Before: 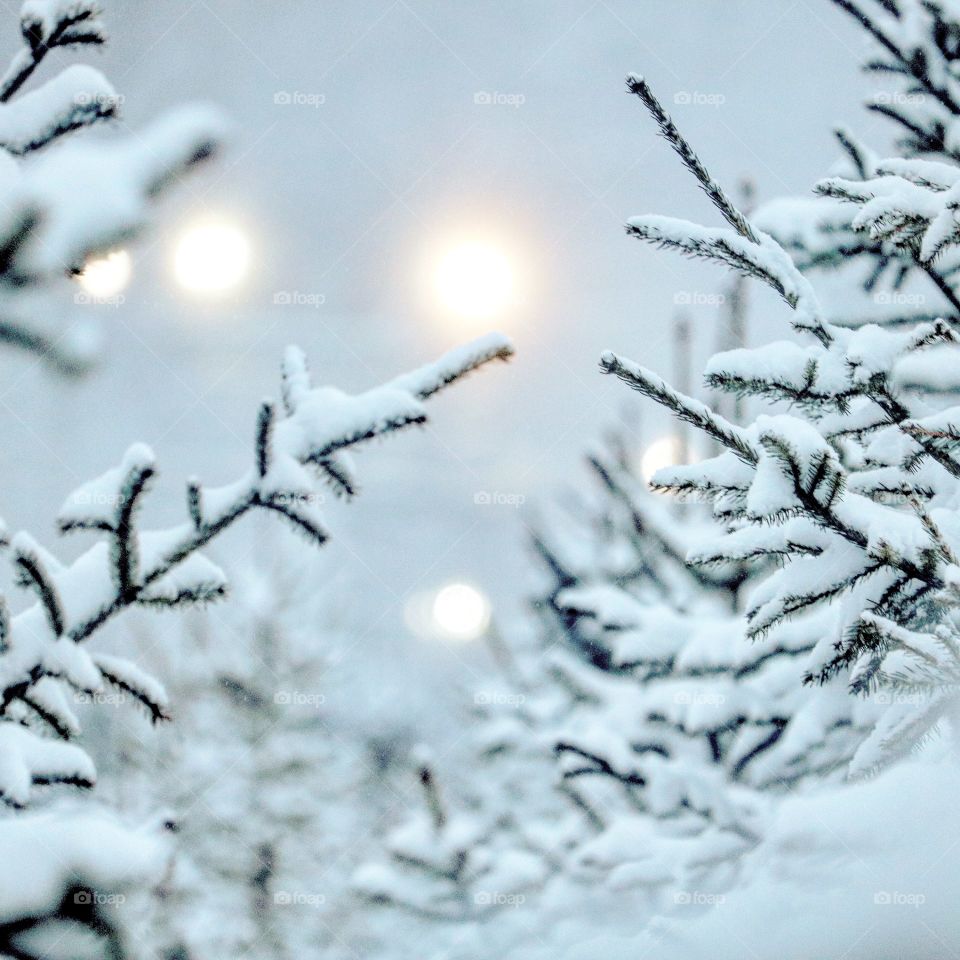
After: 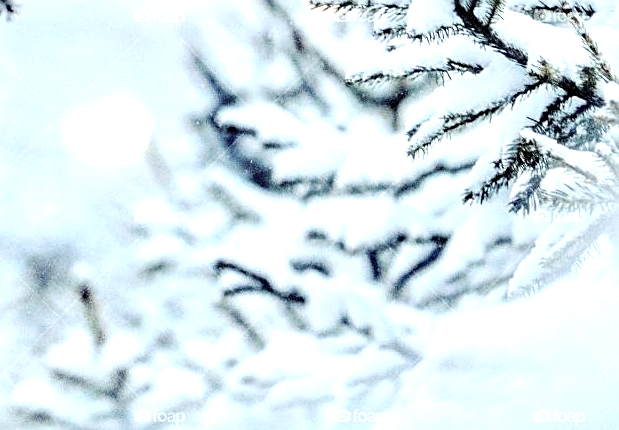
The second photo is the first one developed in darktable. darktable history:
sharpen: on, module defaults
exposure: black level correction 0, exposure 0.7 EV, compensate exposure bias true, compensate highlight preservation false
crop and rotate: left 35.509%, top 50.238%, bottom 4.934%
color contrast: green-magenta contrast 0.8, blue-yellow contrast 1.1, unbound 0
